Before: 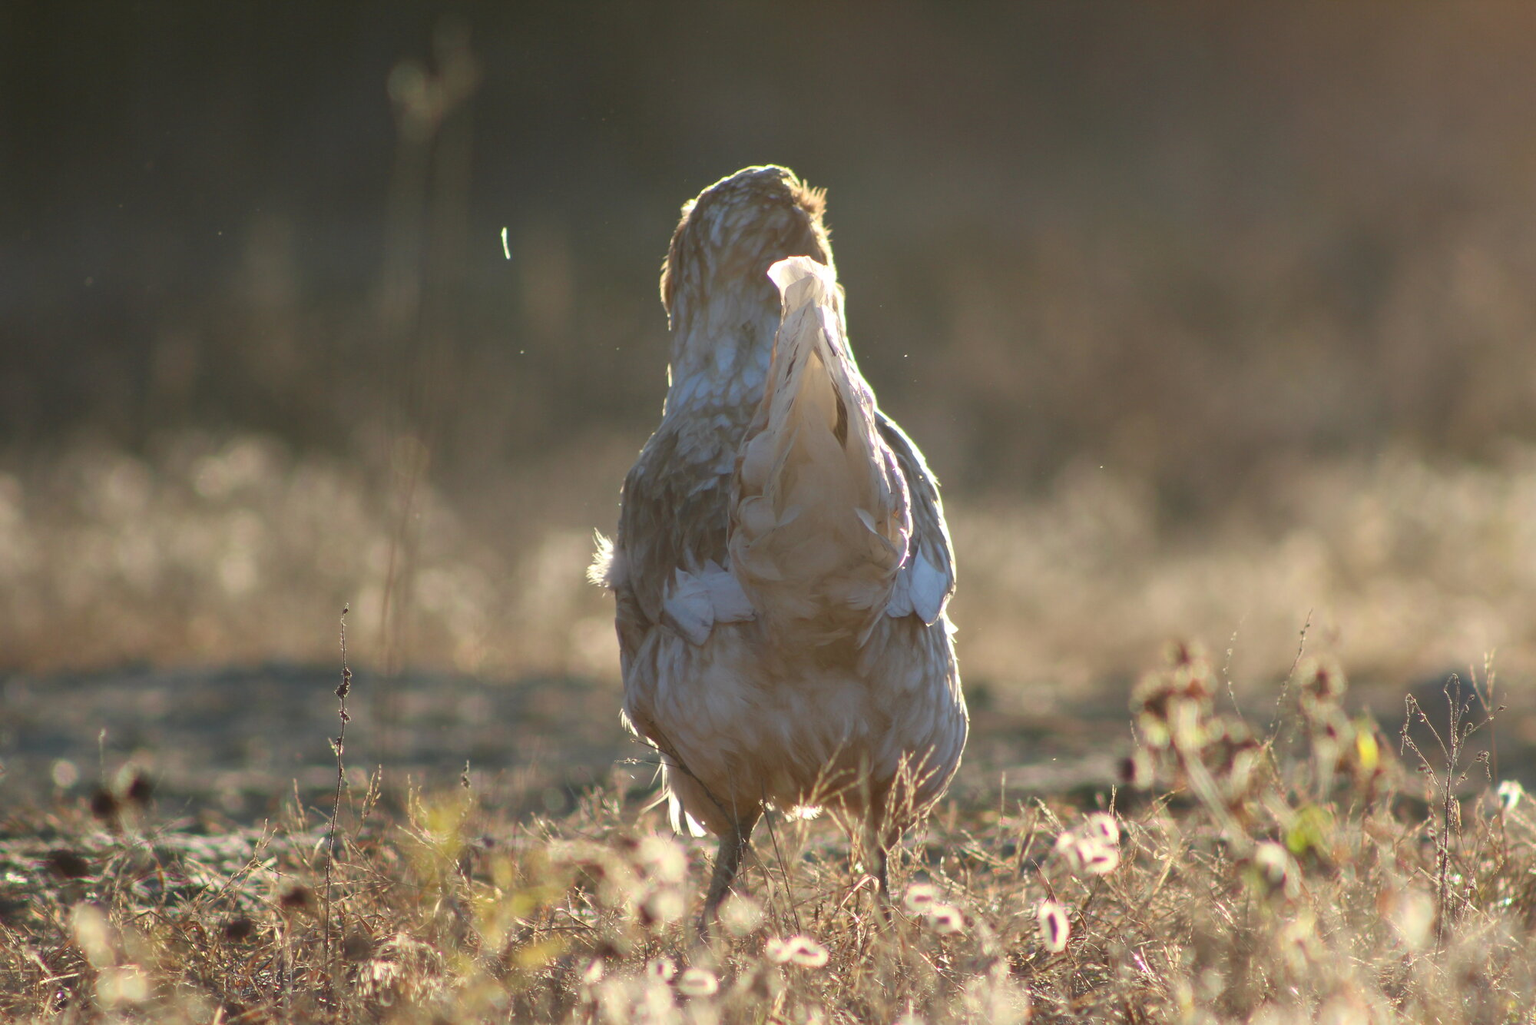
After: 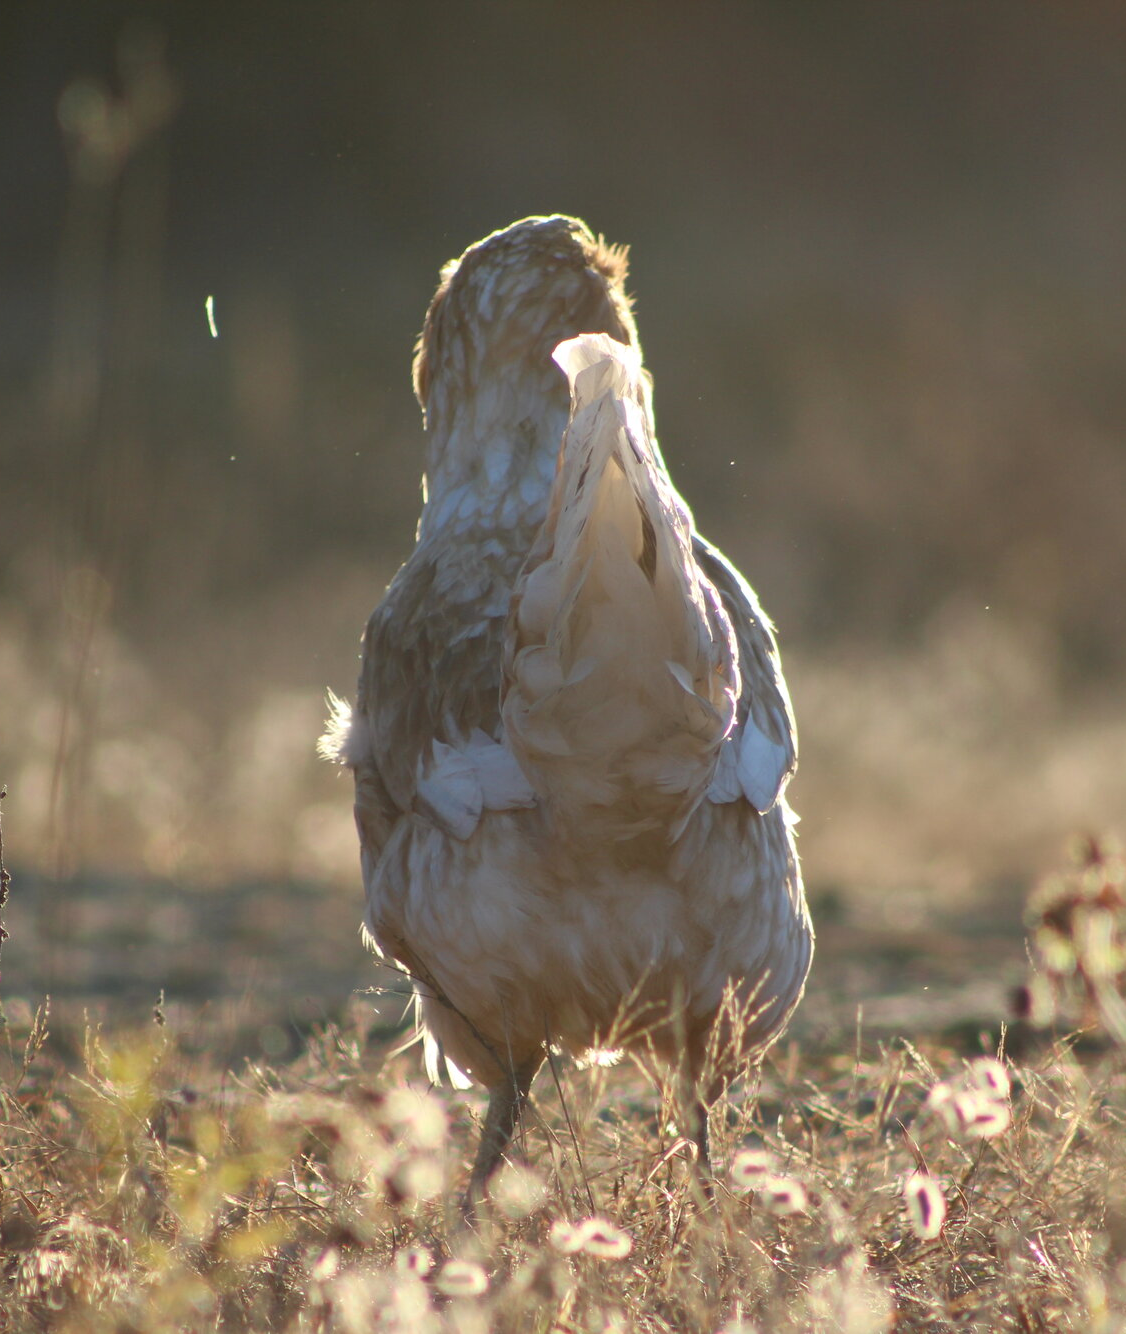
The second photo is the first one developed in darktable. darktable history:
crop and rotate: left 22.383%, right 21.292%
